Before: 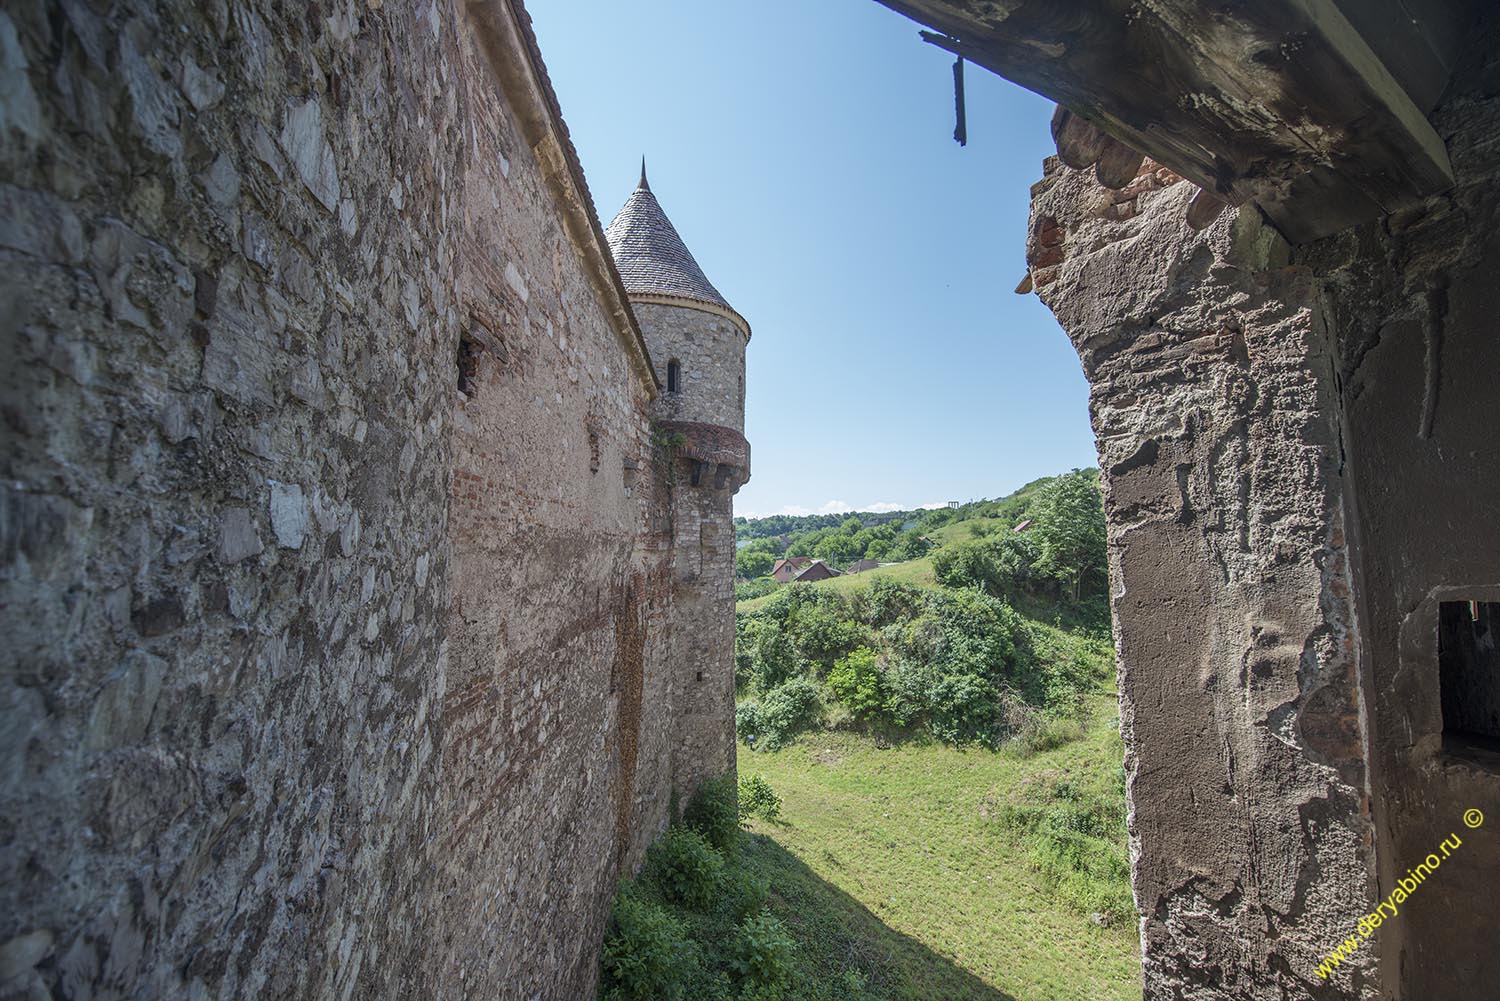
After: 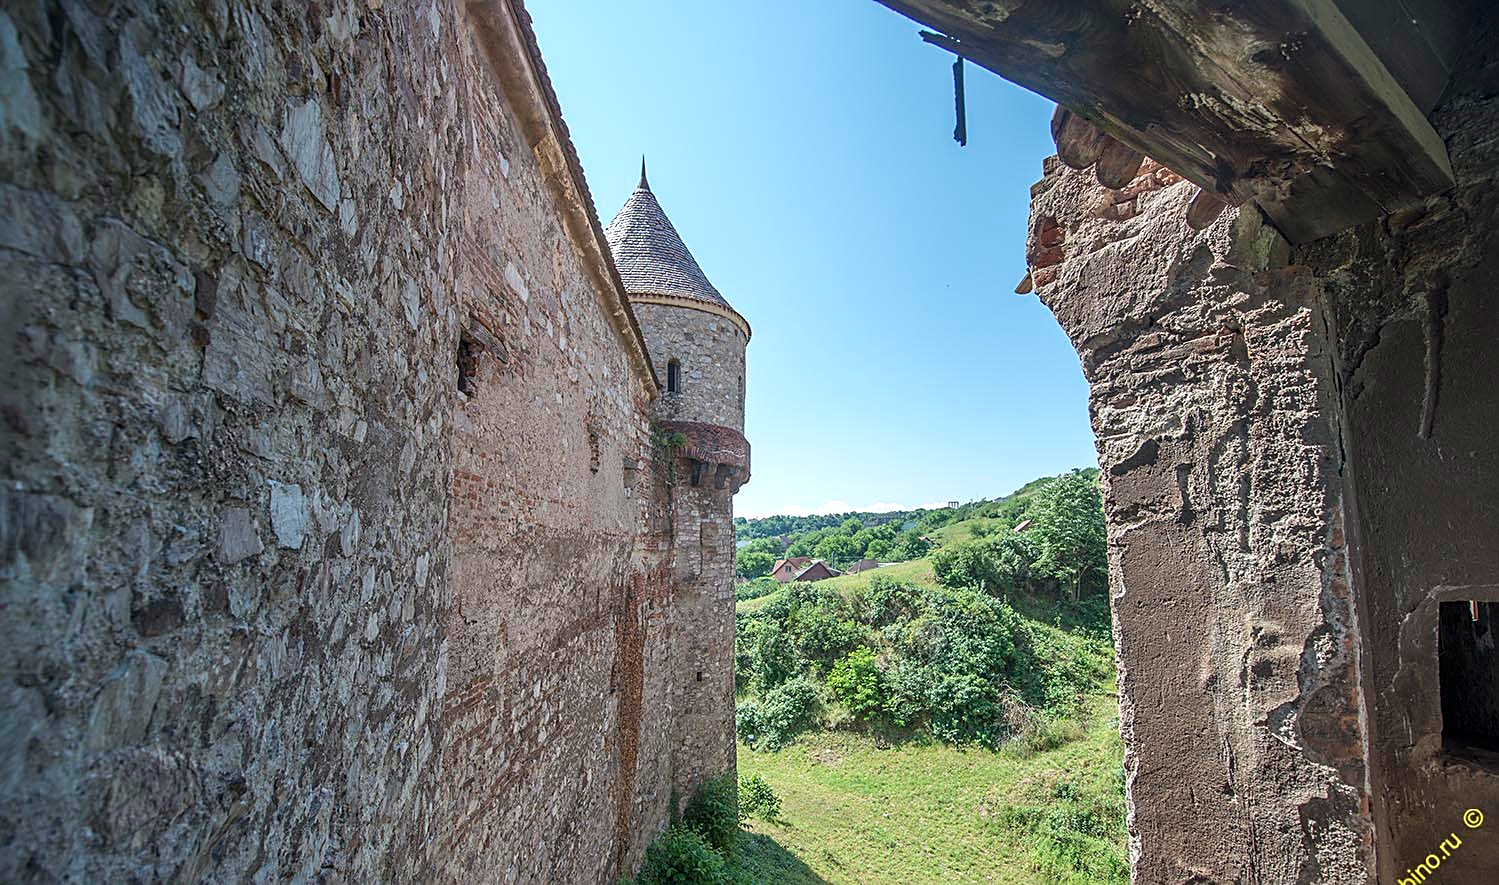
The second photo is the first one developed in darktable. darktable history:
exposure: exposure 0.295 EV, compensate highlight preservation false
crop and rotate: top 0%, bottom 11.564%
sharpen: on, module defaults
